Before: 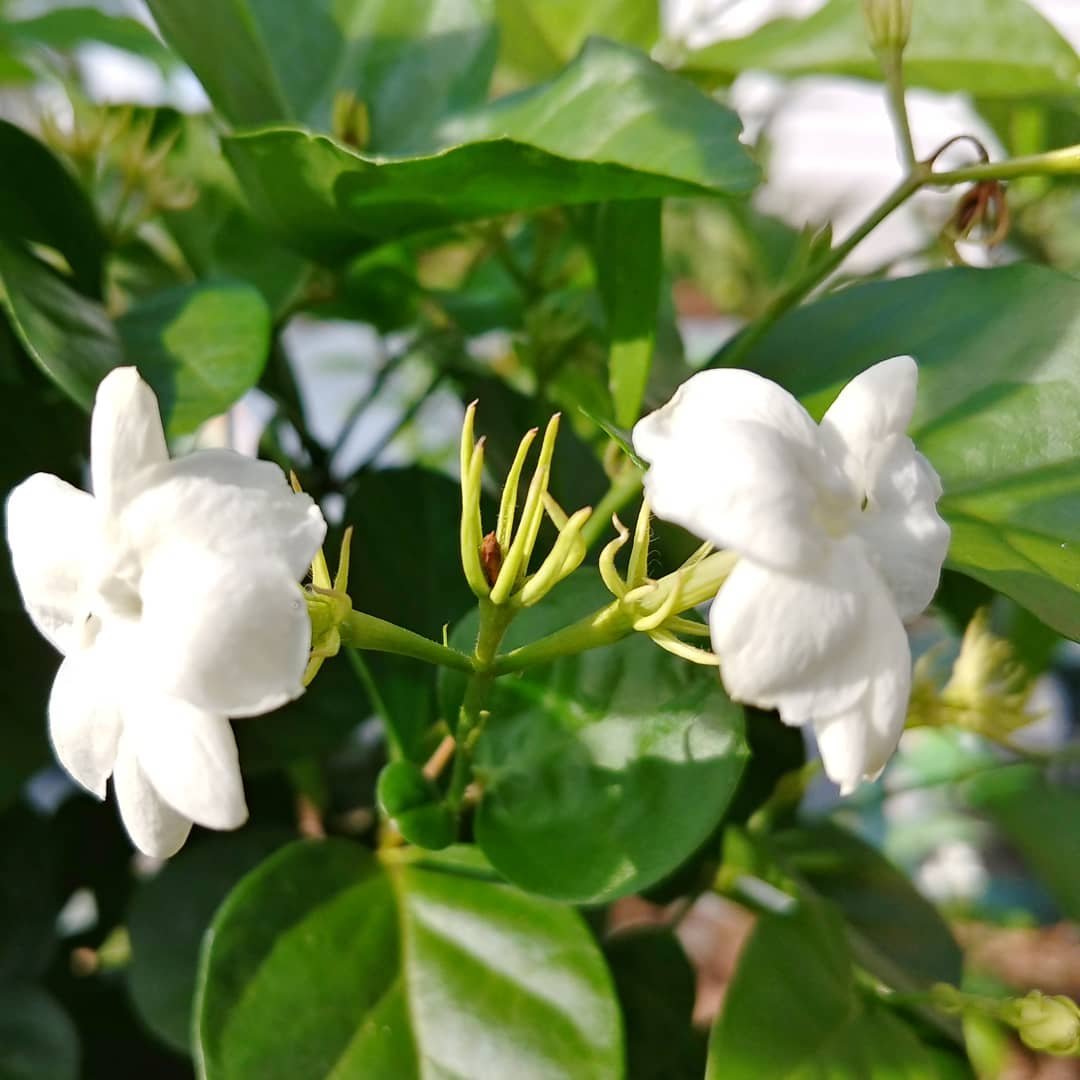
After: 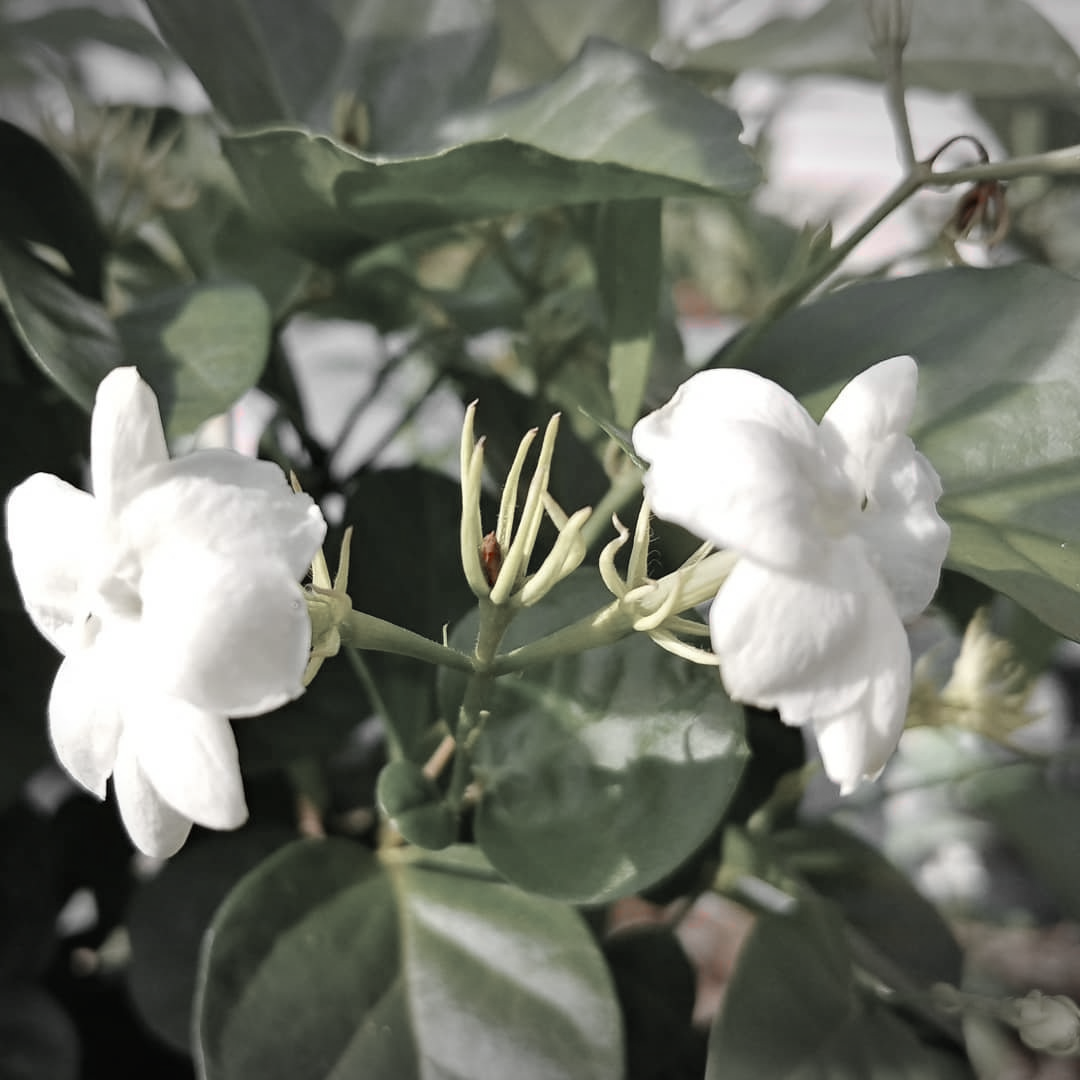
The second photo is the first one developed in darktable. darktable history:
color zones: curves: ch1 [(0, 0.831) (0.08, 0.771) (0.157, 0.268) (0.241, 0.207) (0.562, -0.005) (0.714, -0.013) (0.876, 0.01) (1, 0.831)]
vignetting: fall-off start 99.49%, width/height ratio 1.311
